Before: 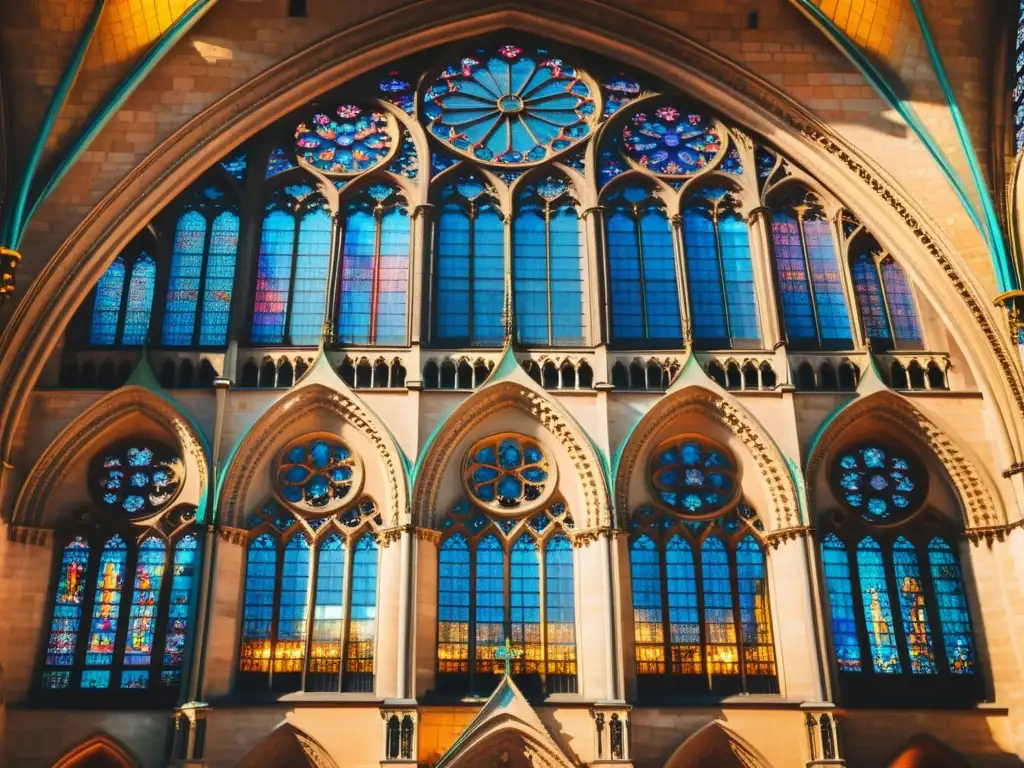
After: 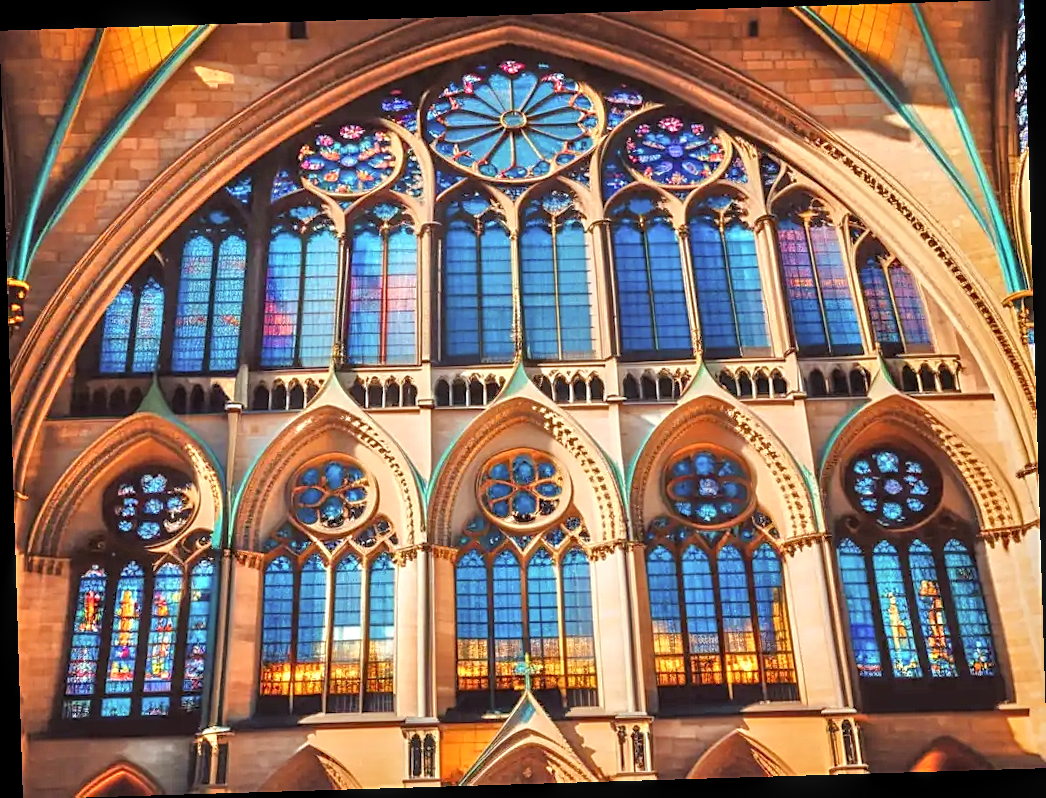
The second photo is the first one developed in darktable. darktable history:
tone equalizer: -7 EV 0.15 EV, -6 EV 0.6 EV, -5 EV 1.15 EV, -4 EV 1.33 EV, -3 EV 1.15 EV, -2 EV 0.6 EV, -1 EV 0.15 EV, mask exposure compensation -0.5 EV
rotate and perspective: rotation -1.75°, automatic cropping off
sharpen: on, module defaults
rgb levels: mode RGB, independent channels, levels [[0, 0.474, 1], [0, 0.5, 1], [0, 0.5, 1]]
contrast brightness saturation: saturation -0.05
local contrast: detail 130%
